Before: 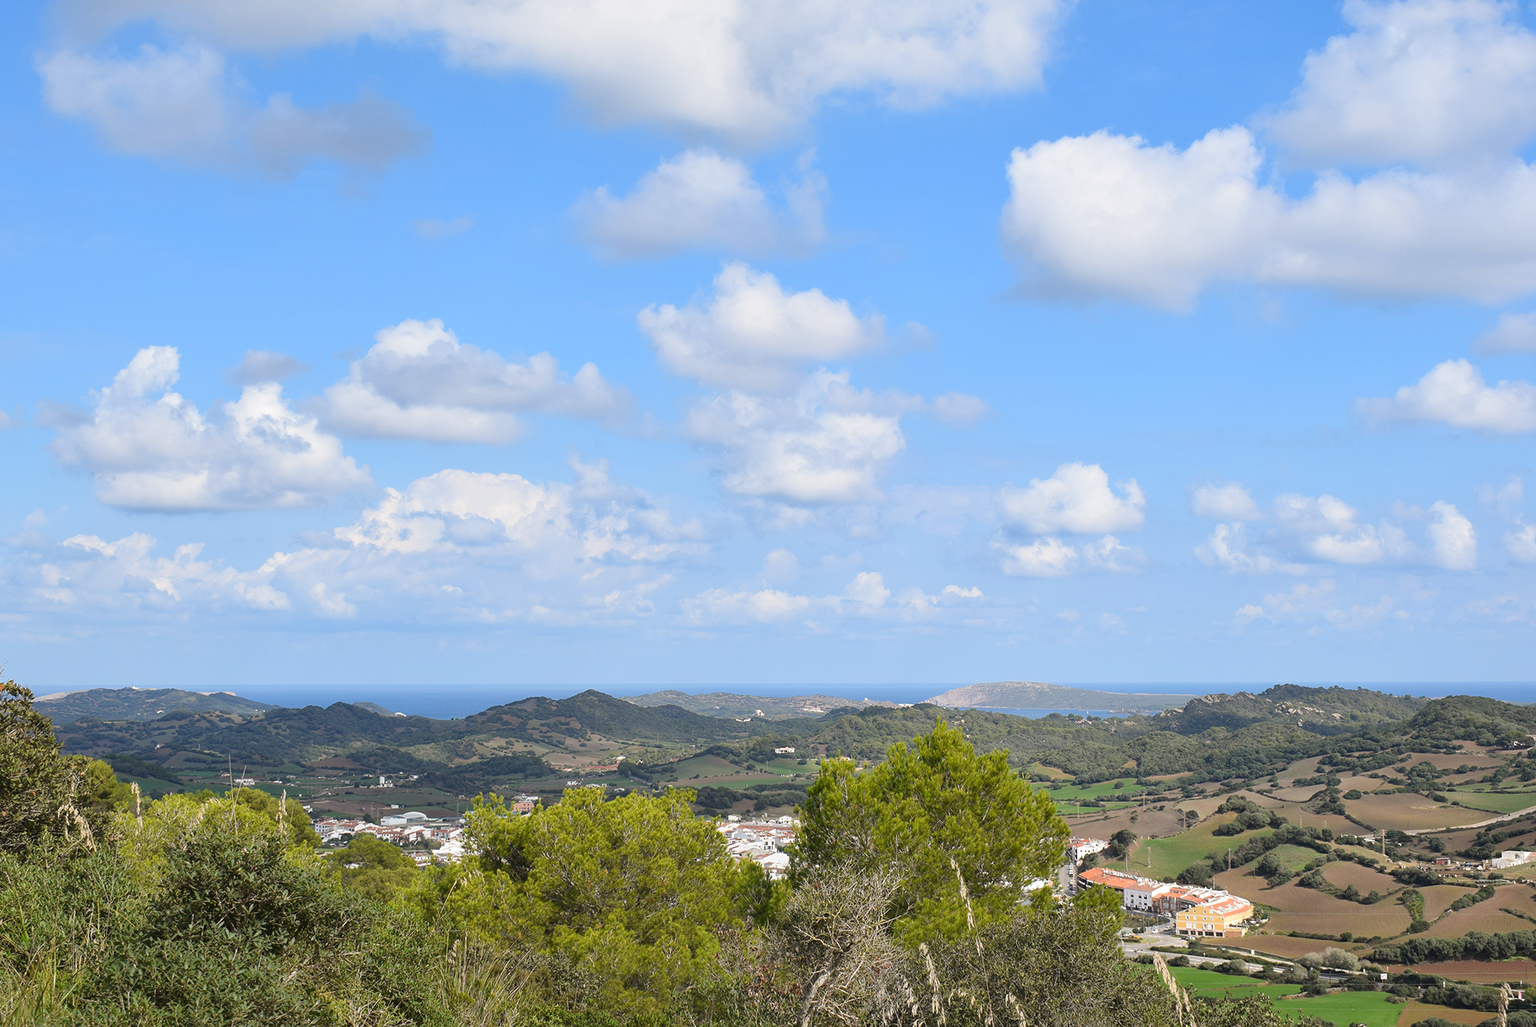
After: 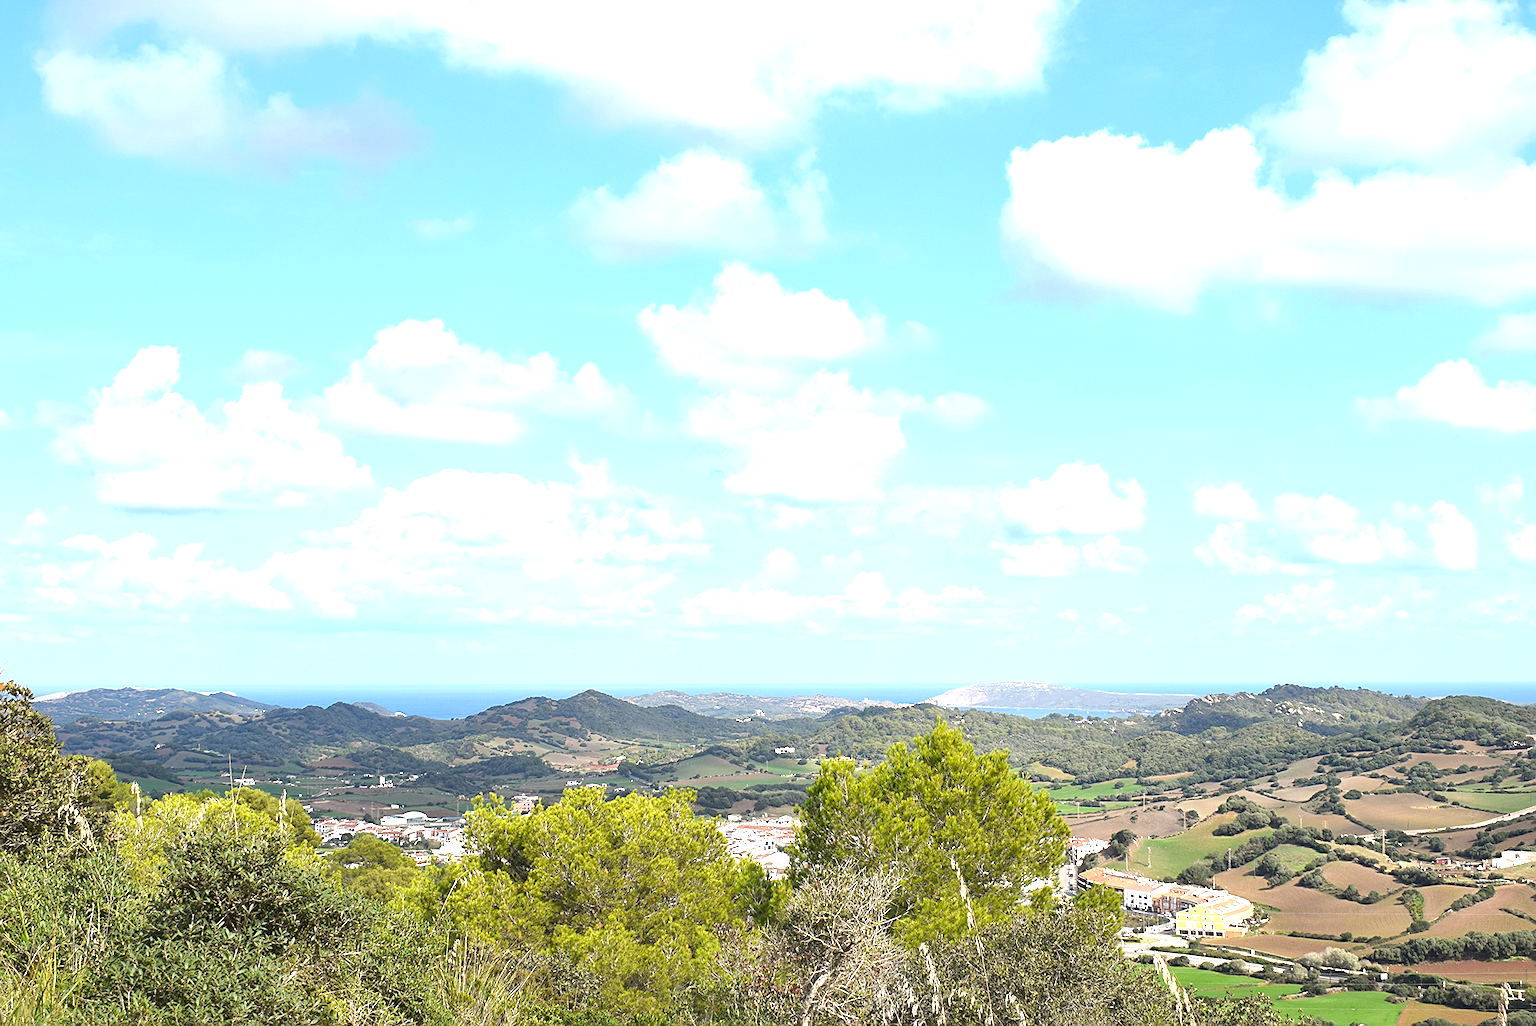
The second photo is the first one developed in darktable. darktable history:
sharpen: radius 1.864, amount 0.398, threshold 1.271
exposure: black level correction 0, exposure 1 EV, compensate exposure bias true, compensate highlight preservation false
